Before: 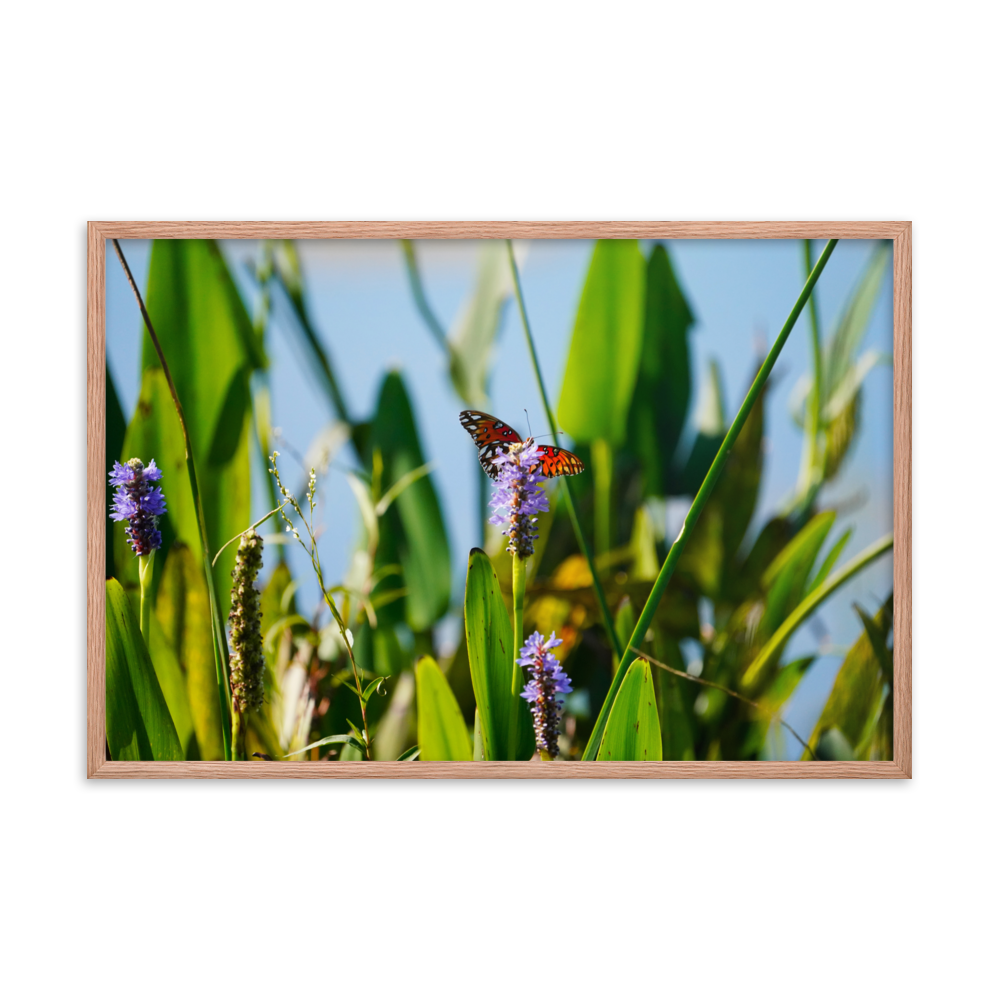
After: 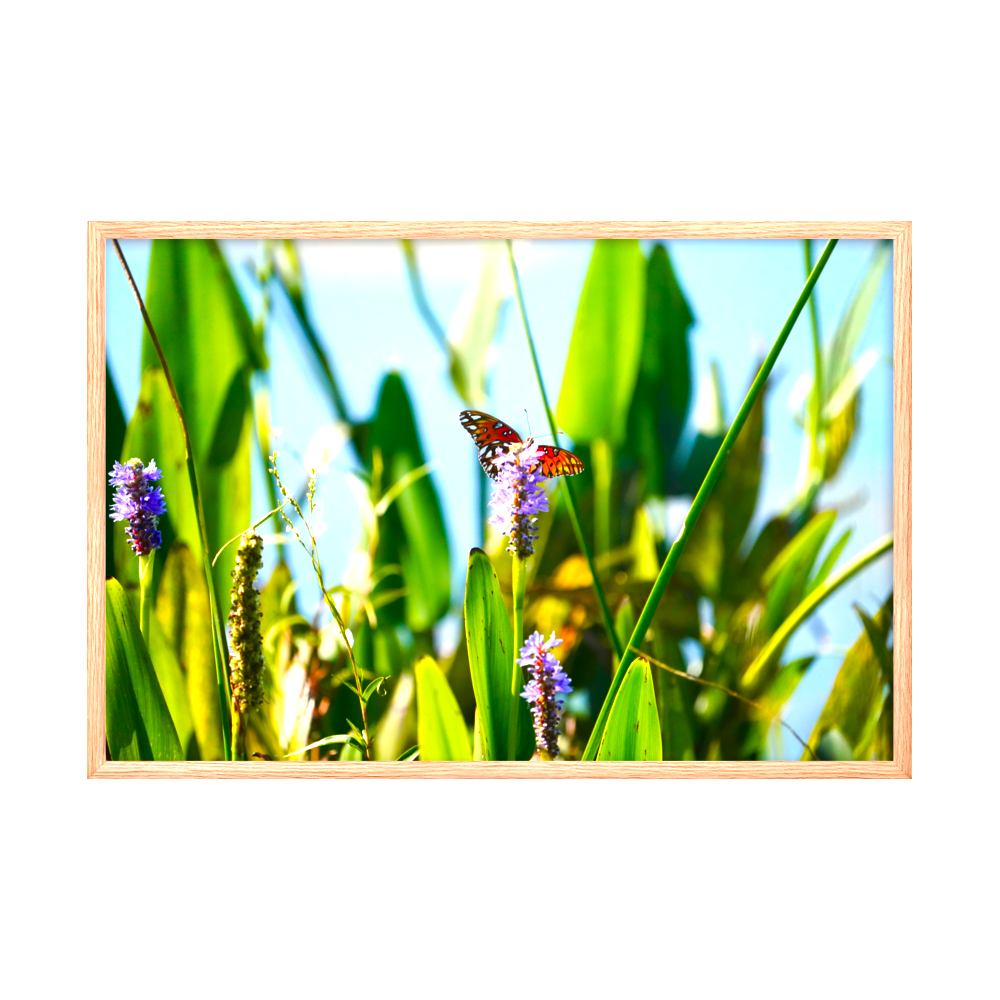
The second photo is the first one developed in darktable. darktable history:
exposure: black level correction 0, exposure 1.125 EV, compensate exposure bias true, compensate highlight preservation false
color balance rgb: perceptual saturation grading › global saturation 20%, perceptual saturation grading › highlights 2.68%, perceptual saturation grading › shadows 50%
